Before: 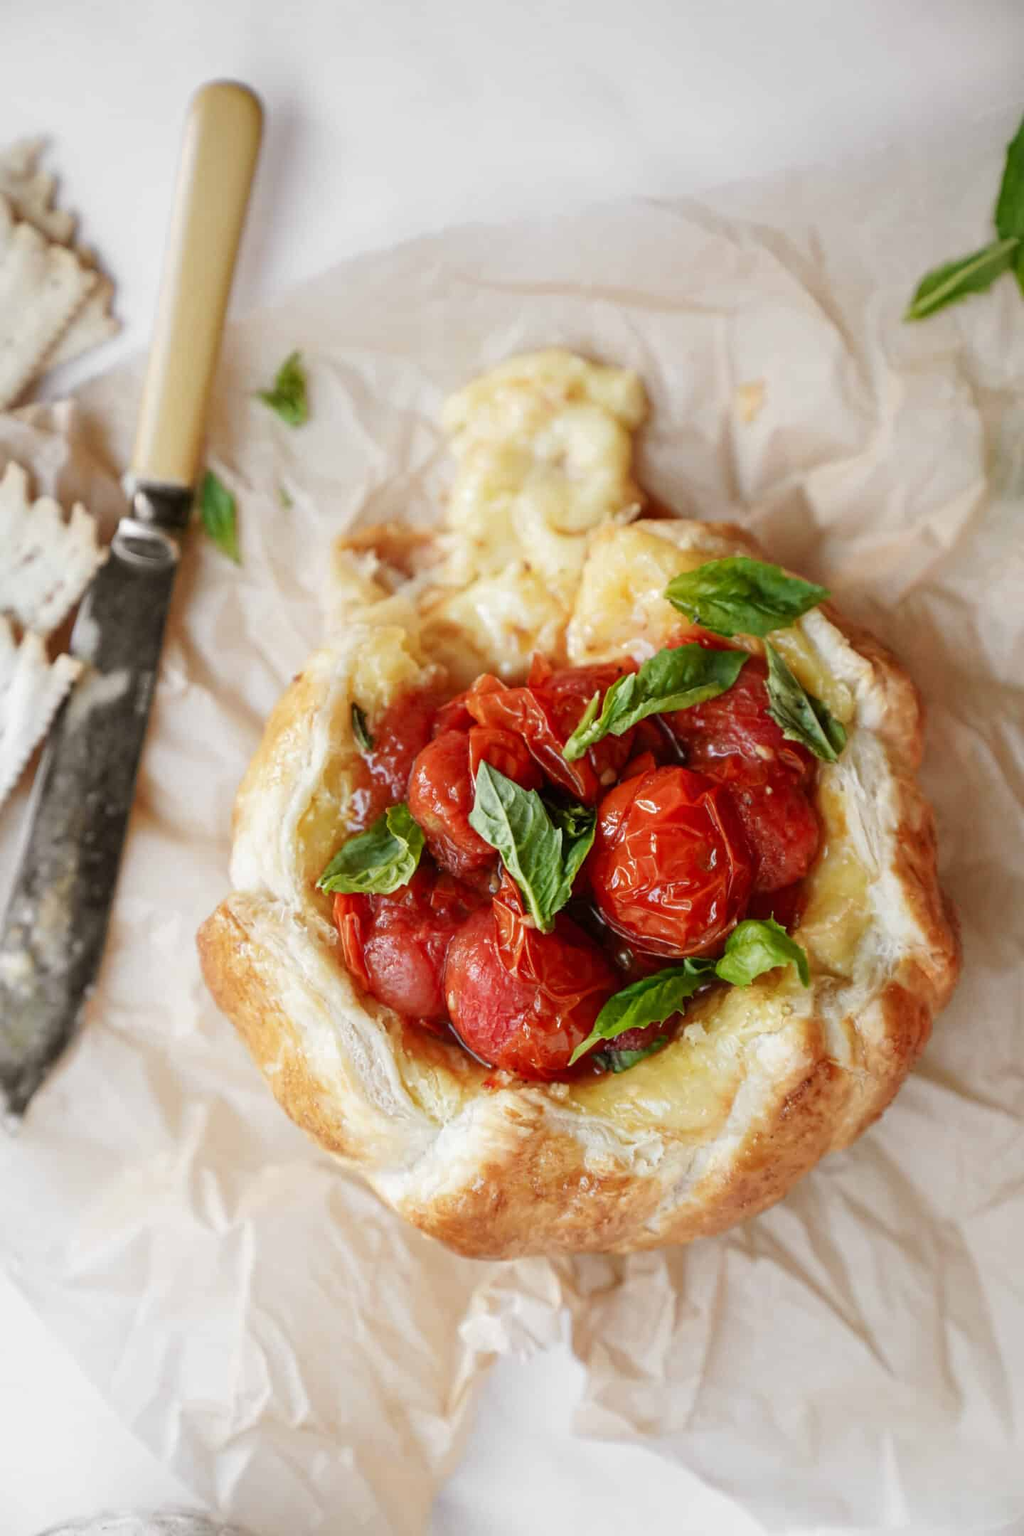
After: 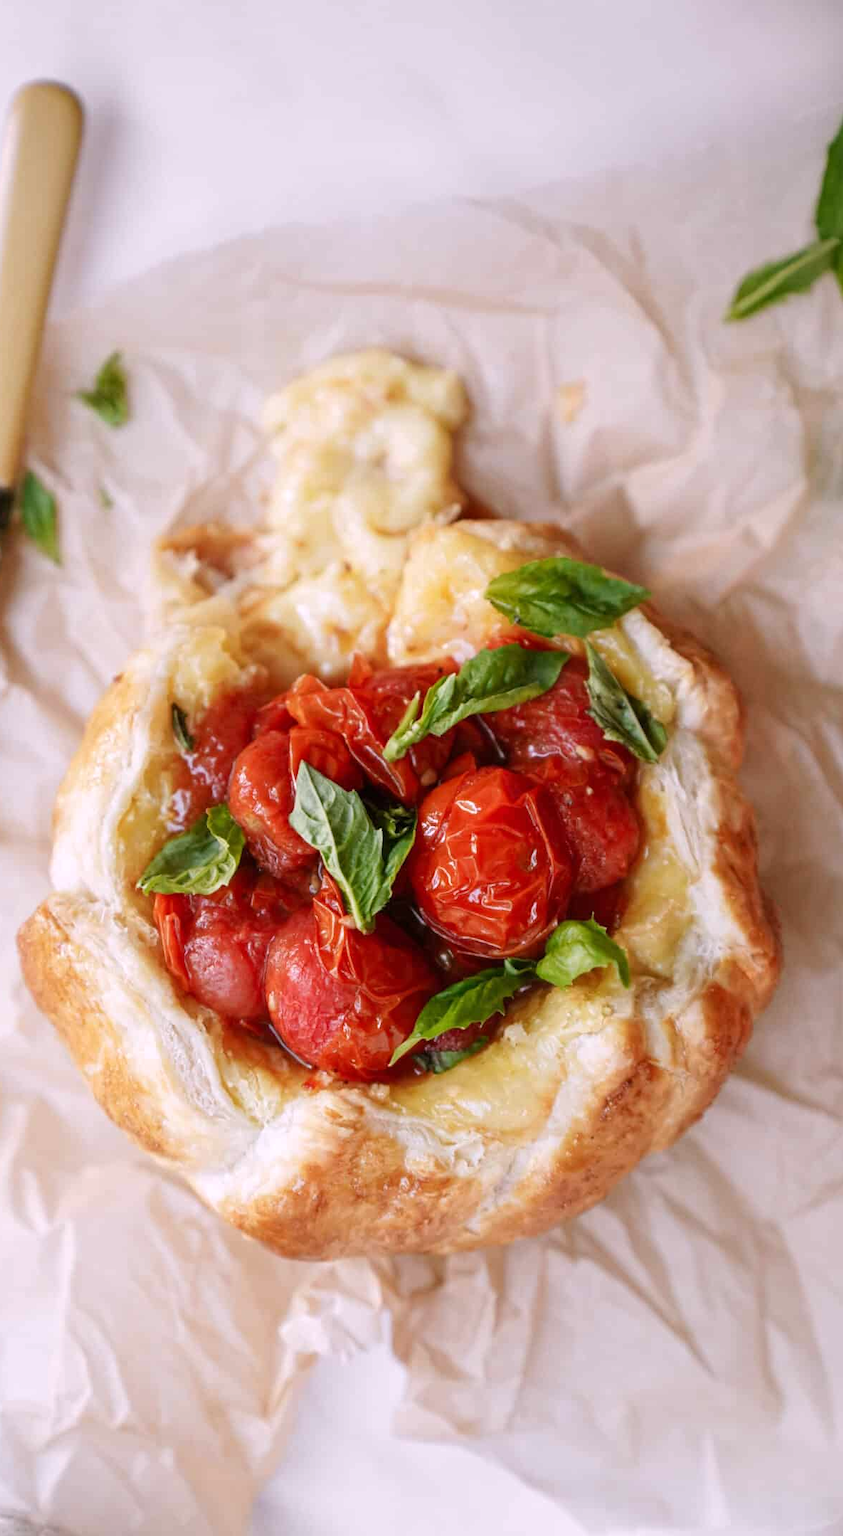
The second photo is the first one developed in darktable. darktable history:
white balance: red 1.05, blue 1.072
crop: left 17.582%, bottom 0.031%
